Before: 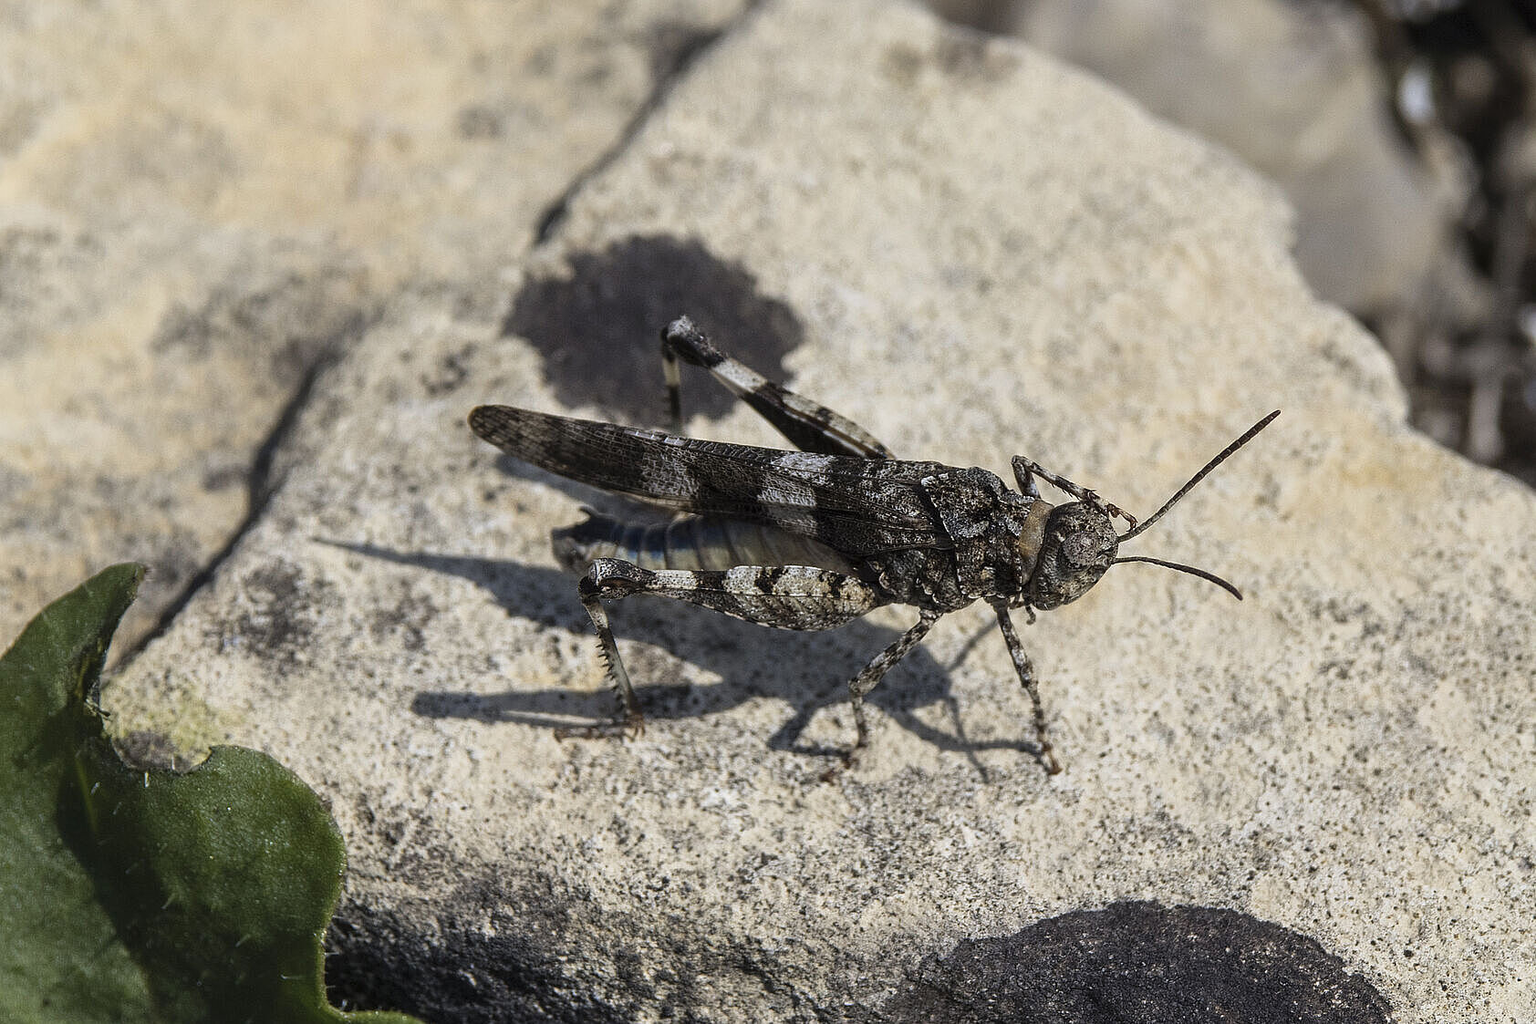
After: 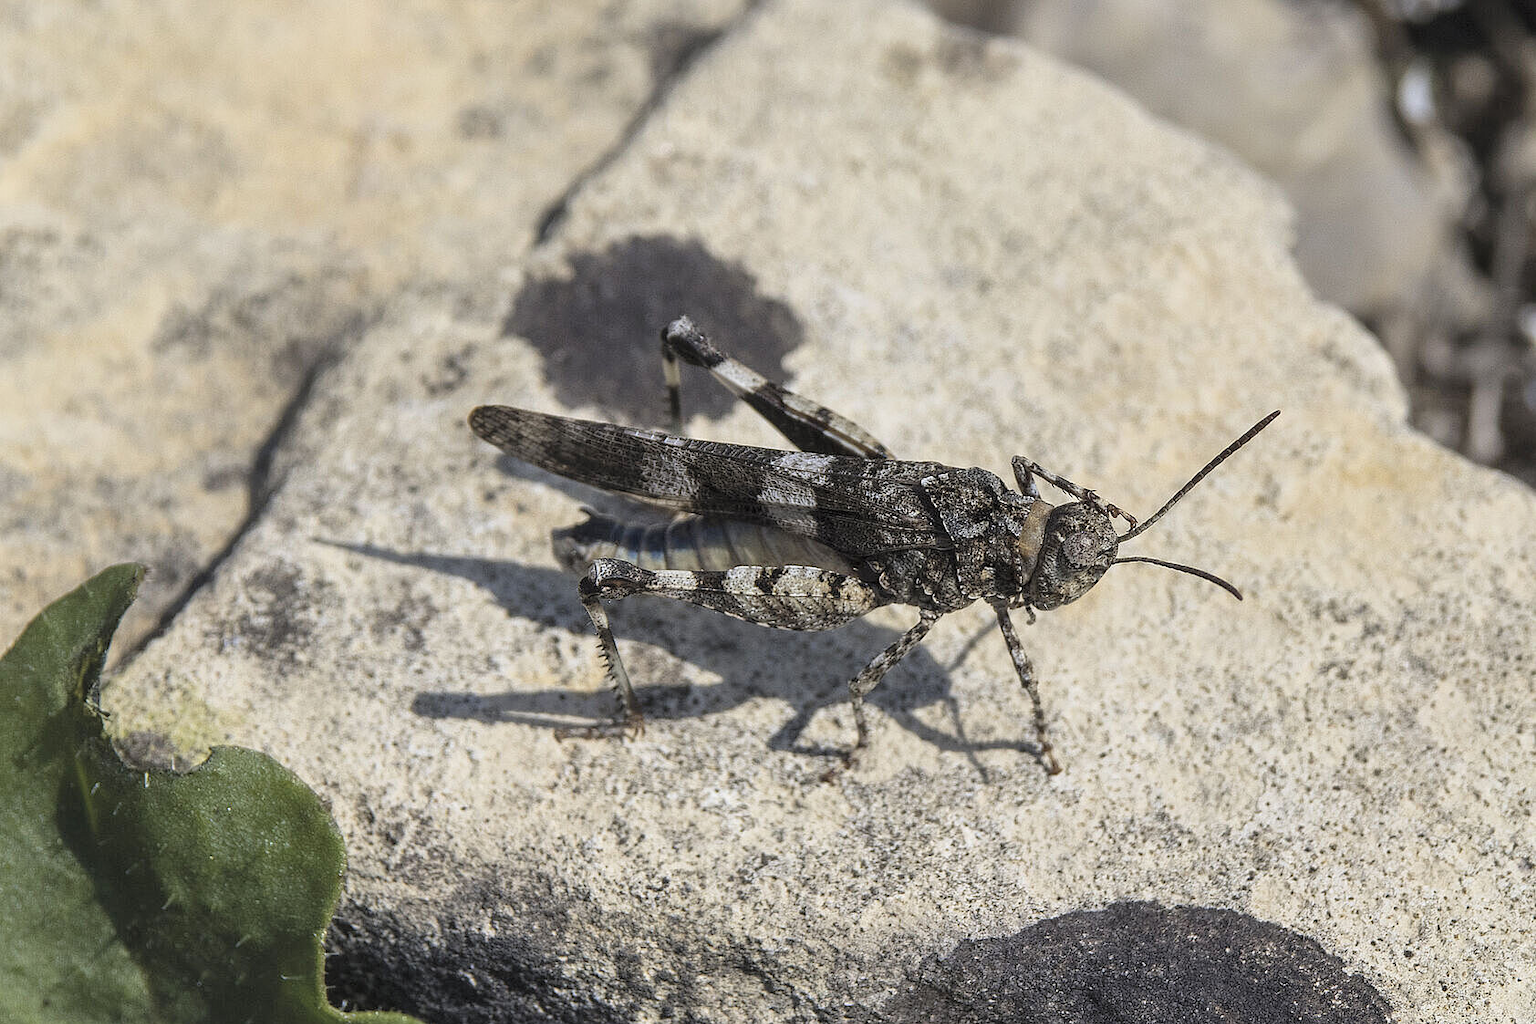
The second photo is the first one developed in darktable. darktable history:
contrast brightness saturation: brightness 0.152
shadows and highlights: radius 125.69, shadows 30.29, highlights -30.55, low approximation 0.01, soften with gaussian
